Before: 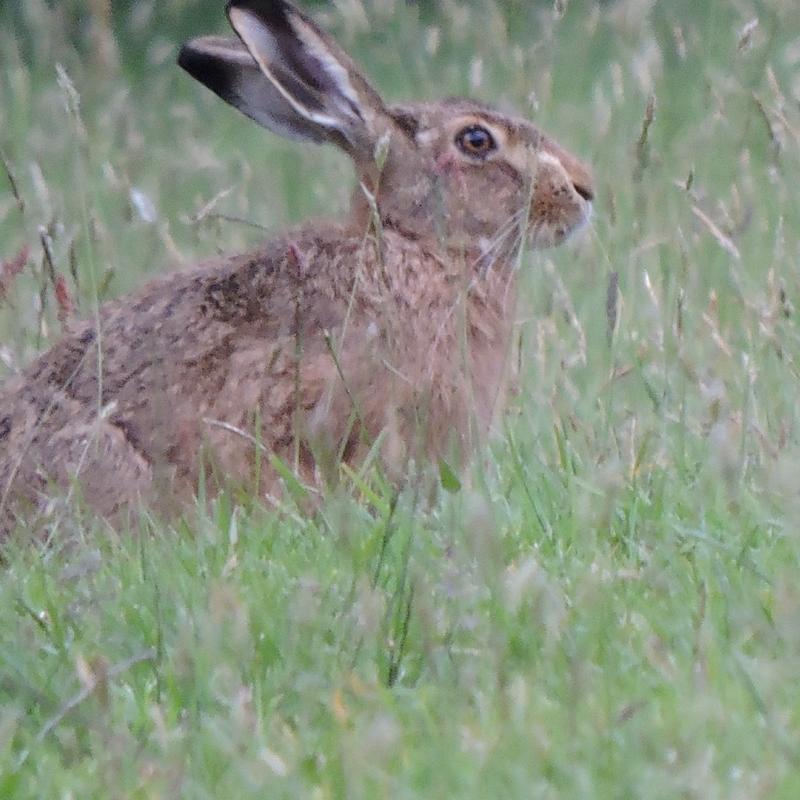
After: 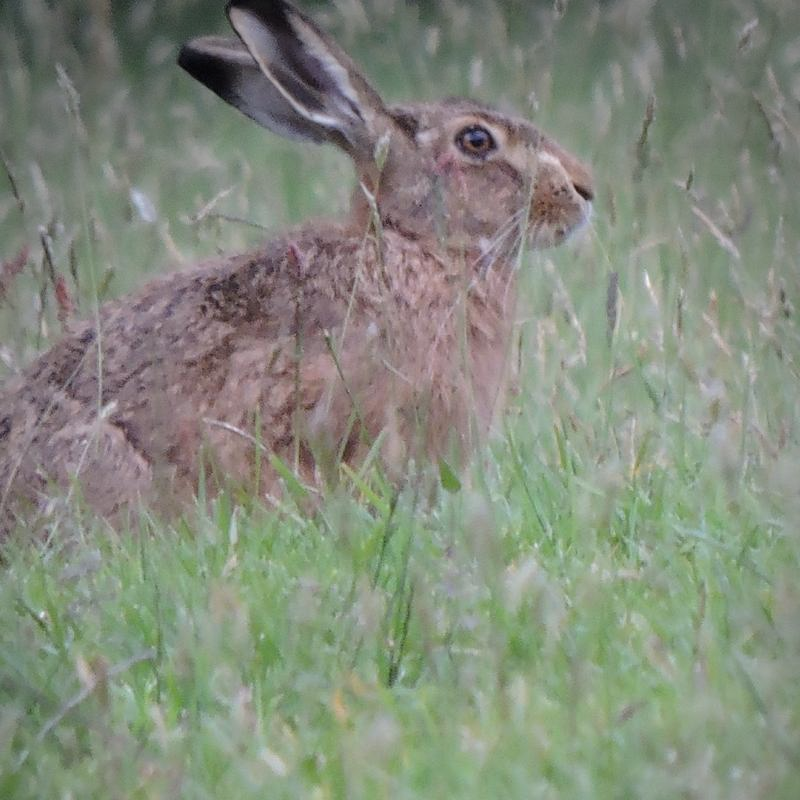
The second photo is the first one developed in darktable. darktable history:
vignetting: brightness -0.414, saturation -0.303, center (-0.03, 0.243)
